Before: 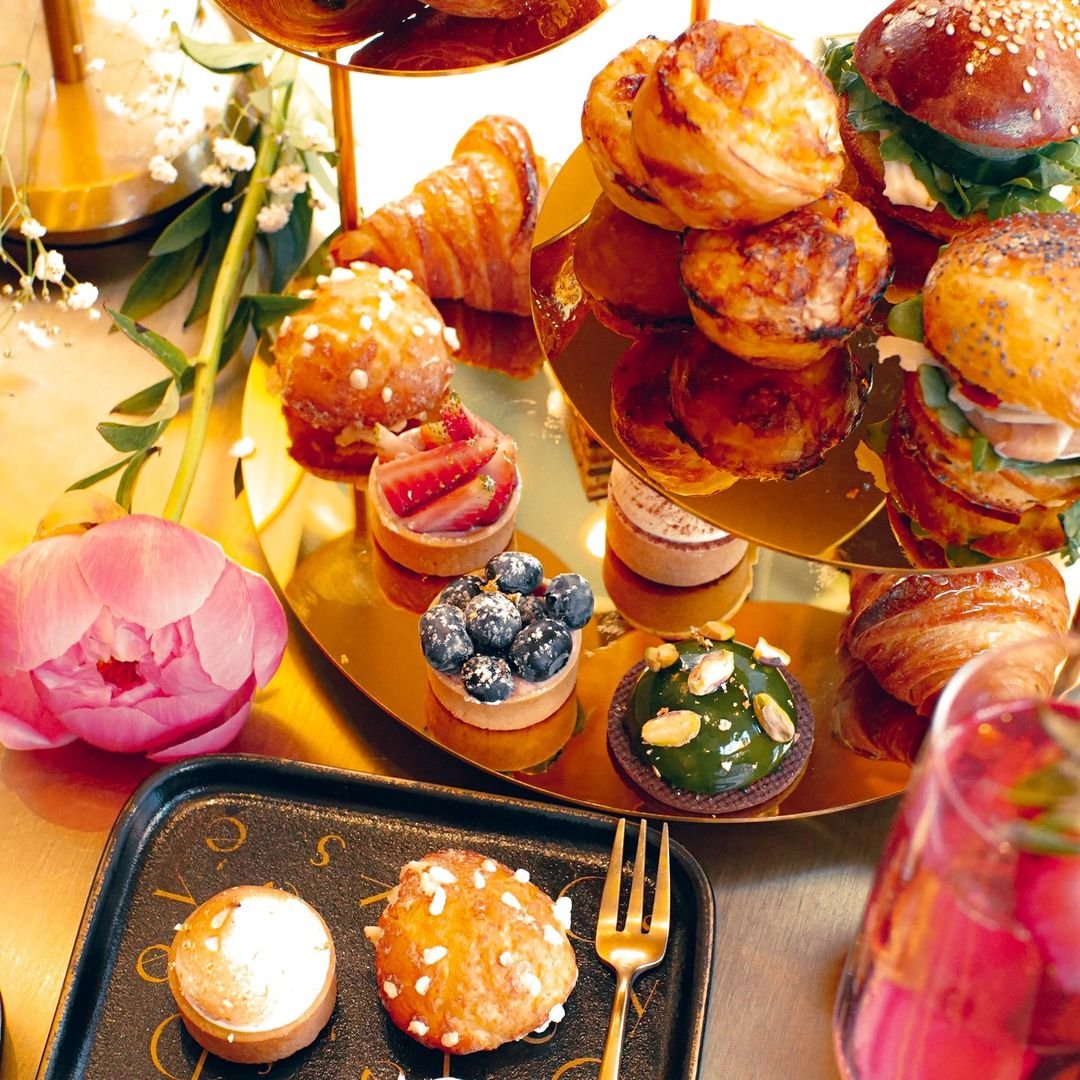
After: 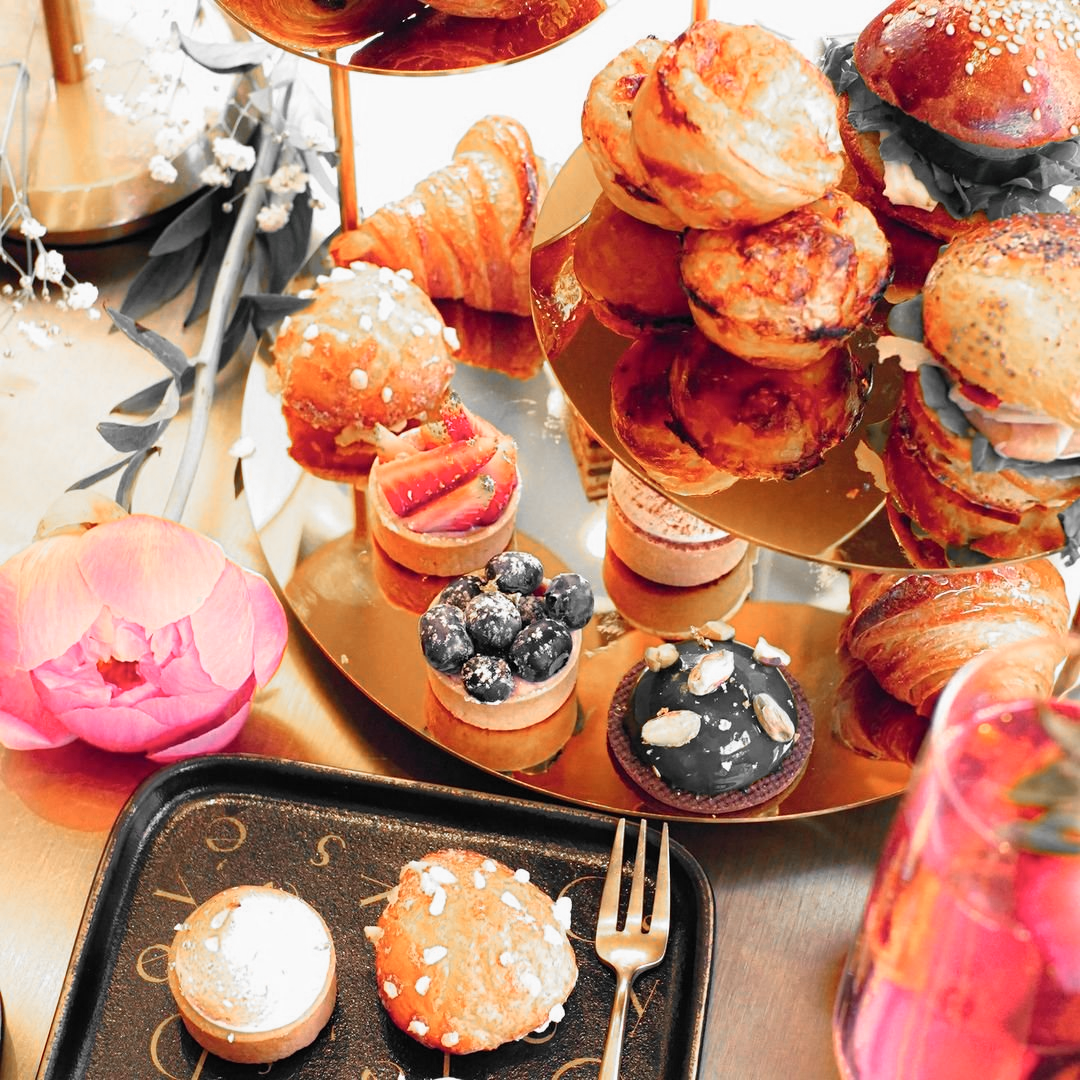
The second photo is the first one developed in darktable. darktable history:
exposure: exposure -0.072 EV, compensate exposure bias true, compensate highlight preservation false
color zones: curves: ch0 [(0, 0.65) (0.096, 0.644) (0.221, 0.539) (0.429, 0.5) (0.571, 0.5) (0.714, 0.5) (0.857, 0.5) (1, 0.65)]; ch1 [(0, 0.5) (0.143, 0.5) (0.257, -0.002) (0.429, 0.04) (0.571, -0.001) (0.714, -0.015) (0.857, 0.024) (1, 0.5)]
